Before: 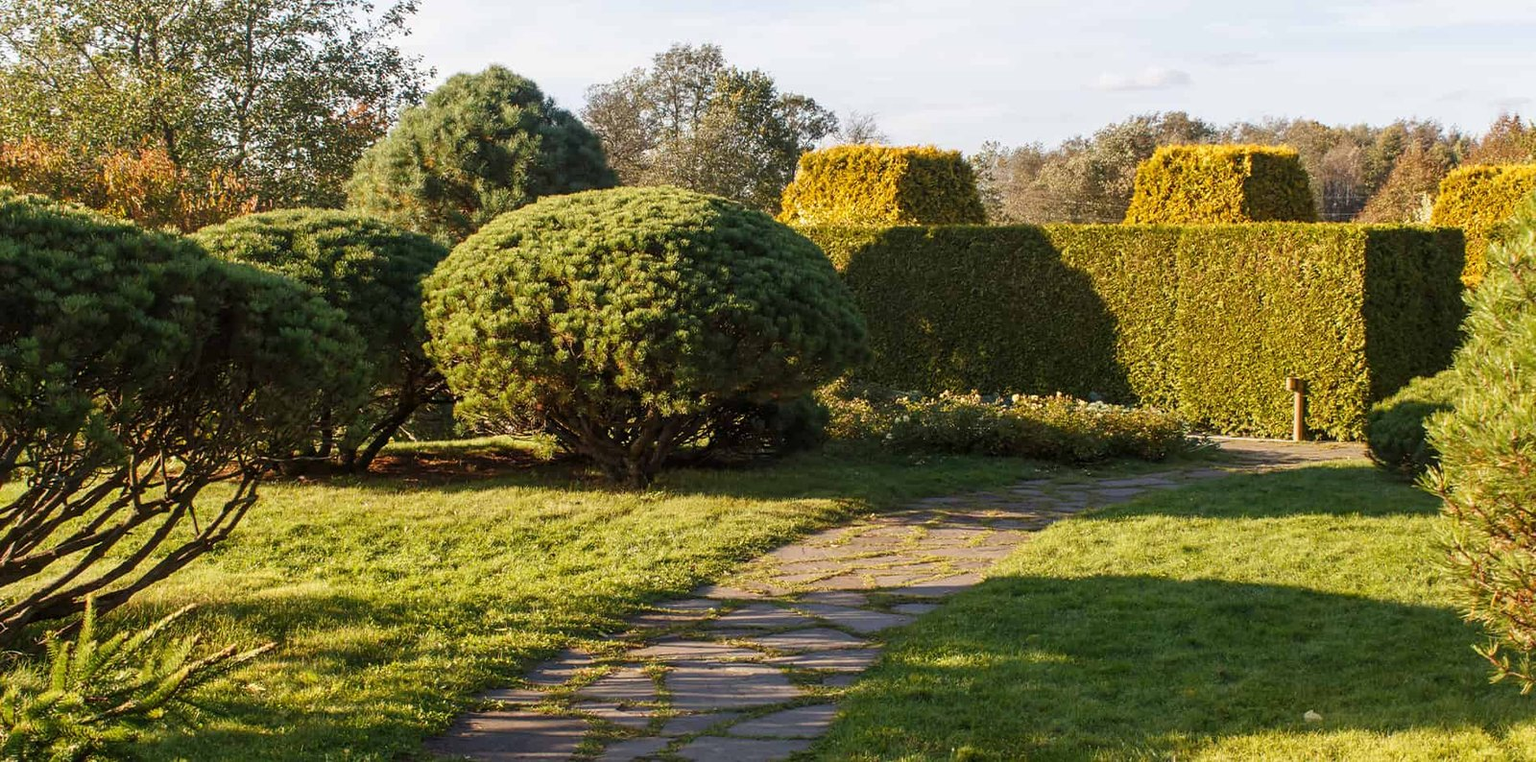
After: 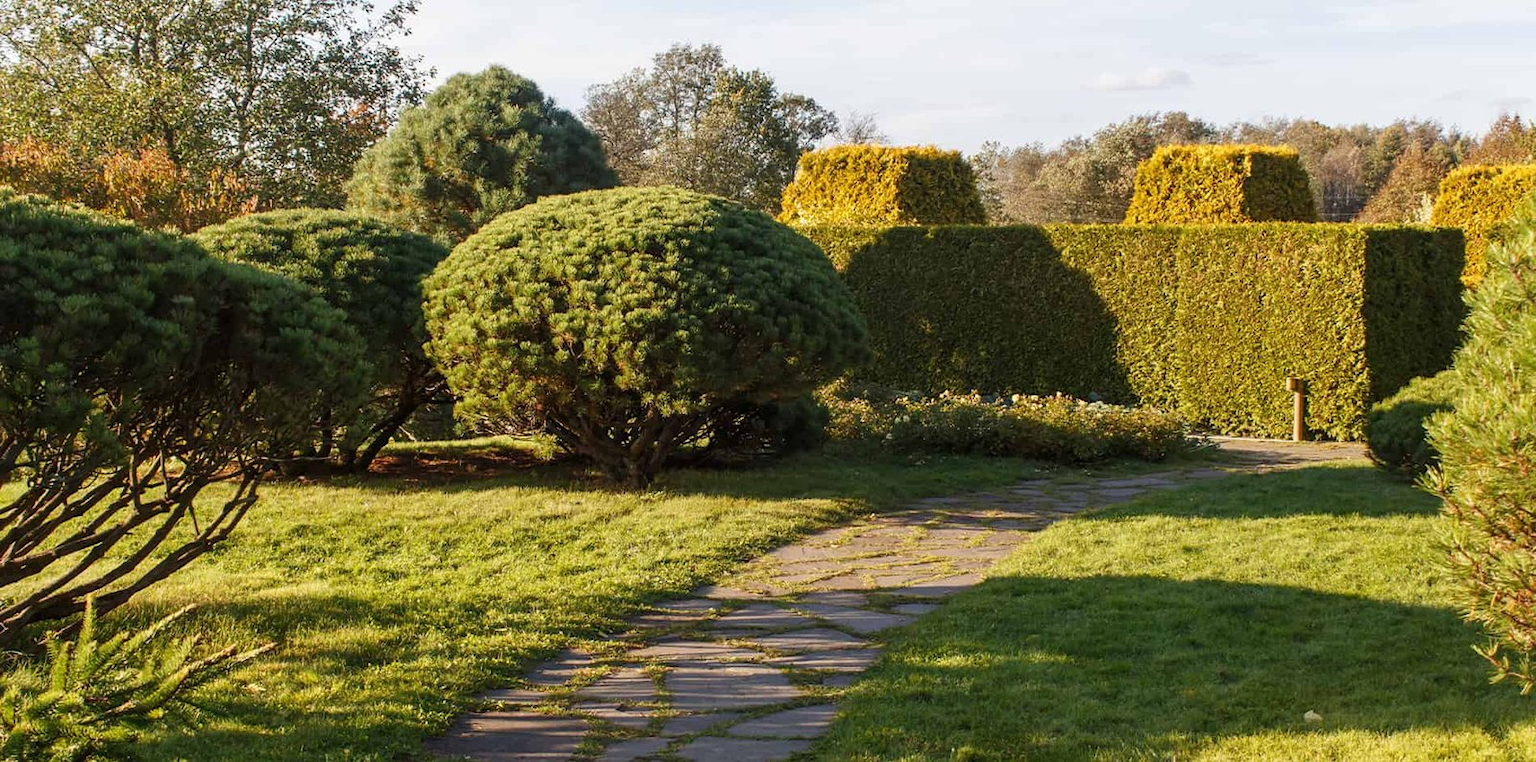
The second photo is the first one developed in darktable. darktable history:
color calibration: illuminant same as pipeline (D50), adaptation XYZ, x 0.347, y 0.358, temperature 5002.75 K
